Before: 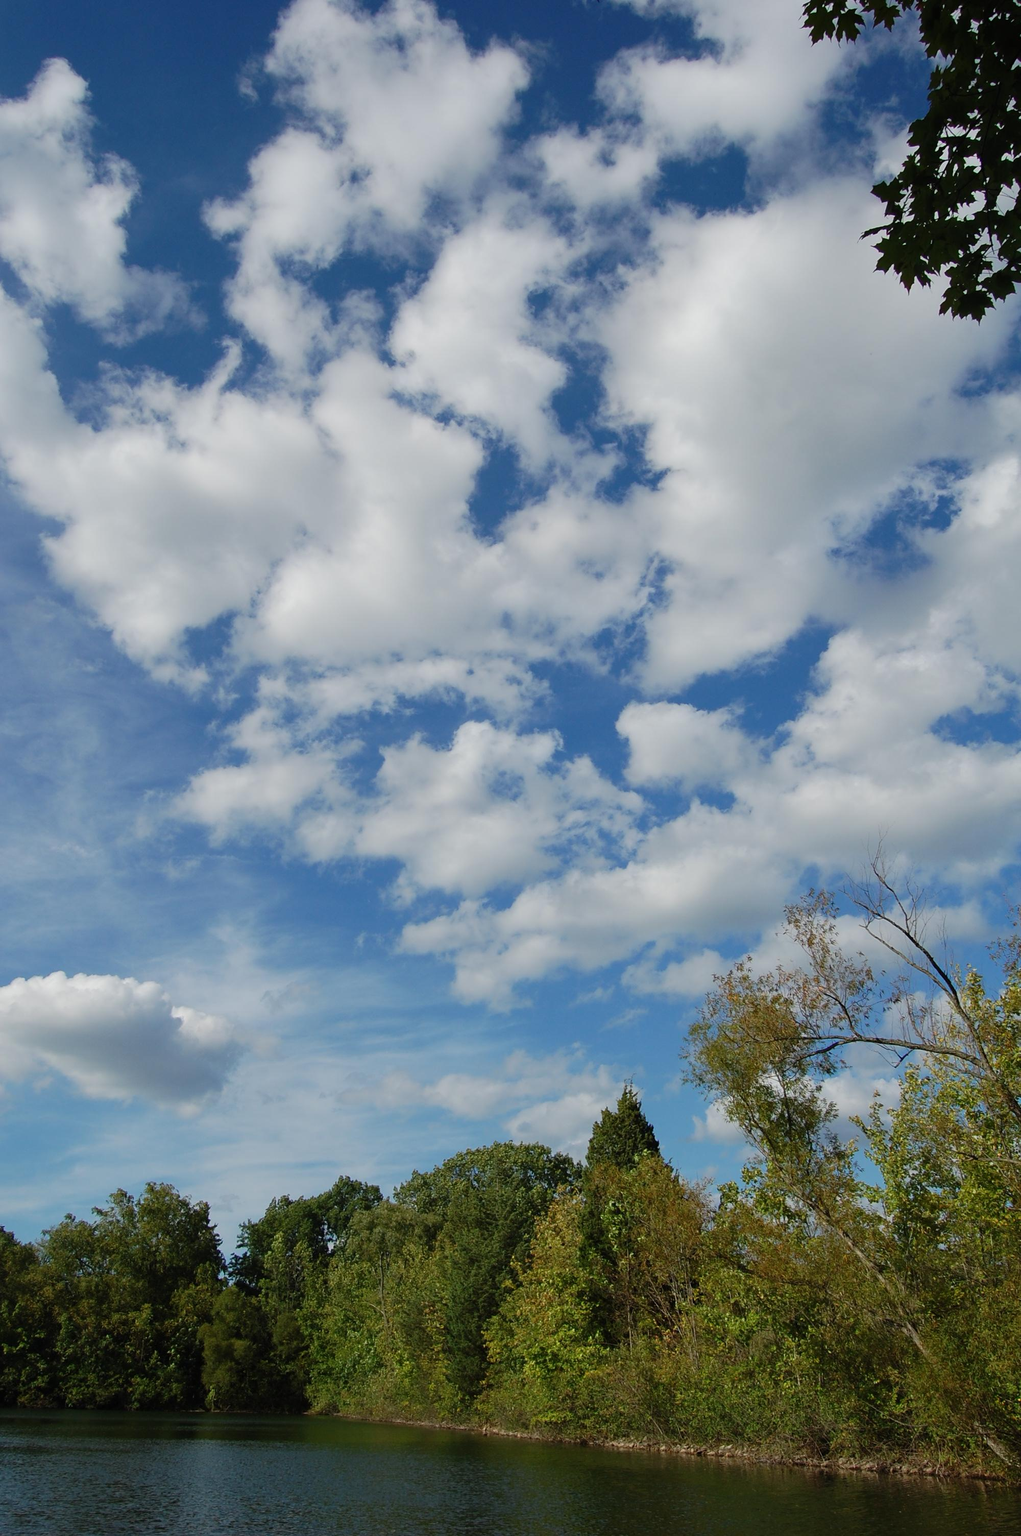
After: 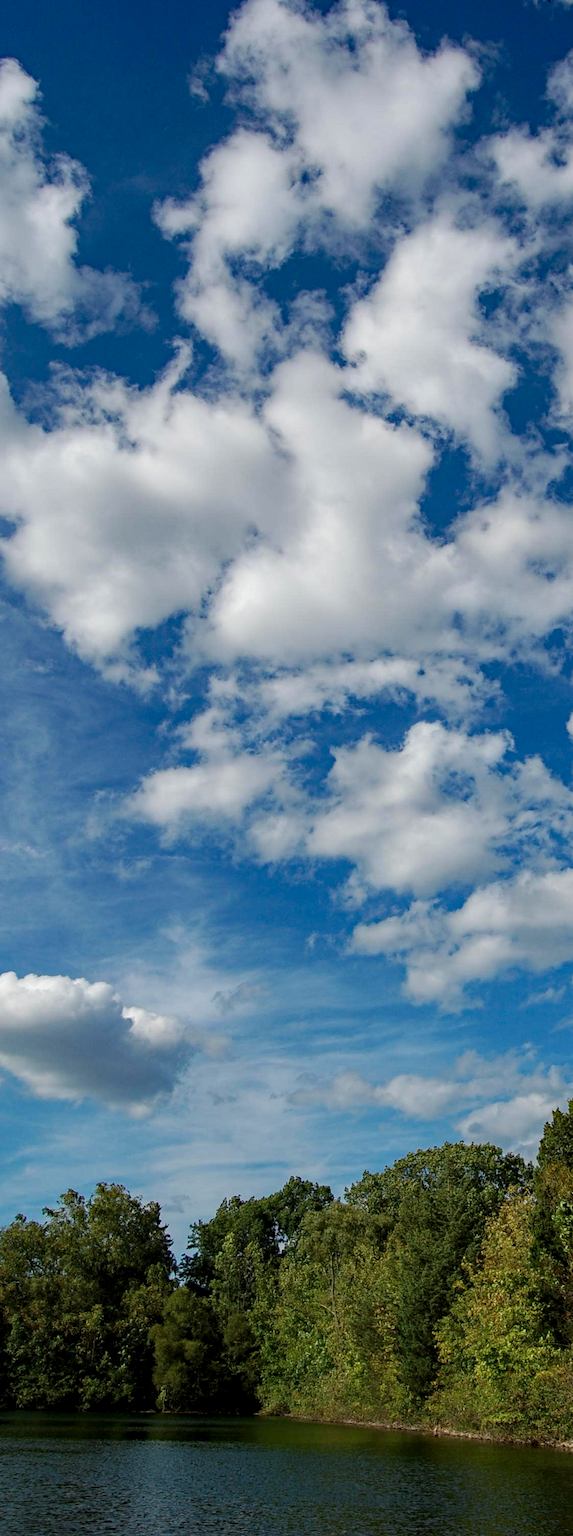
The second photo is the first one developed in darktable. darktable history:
local contrast: detail 130%
crop: left 4.872%, right 38.981%
haze removal: strength 0.432, compatibility mode true, adaptive false
